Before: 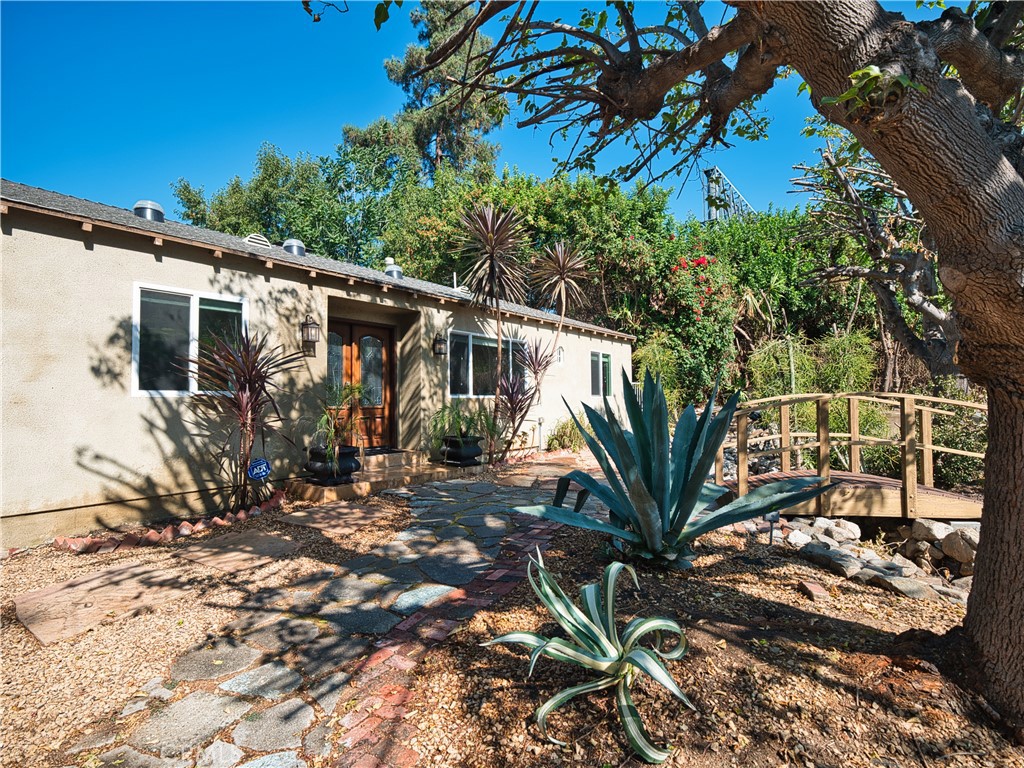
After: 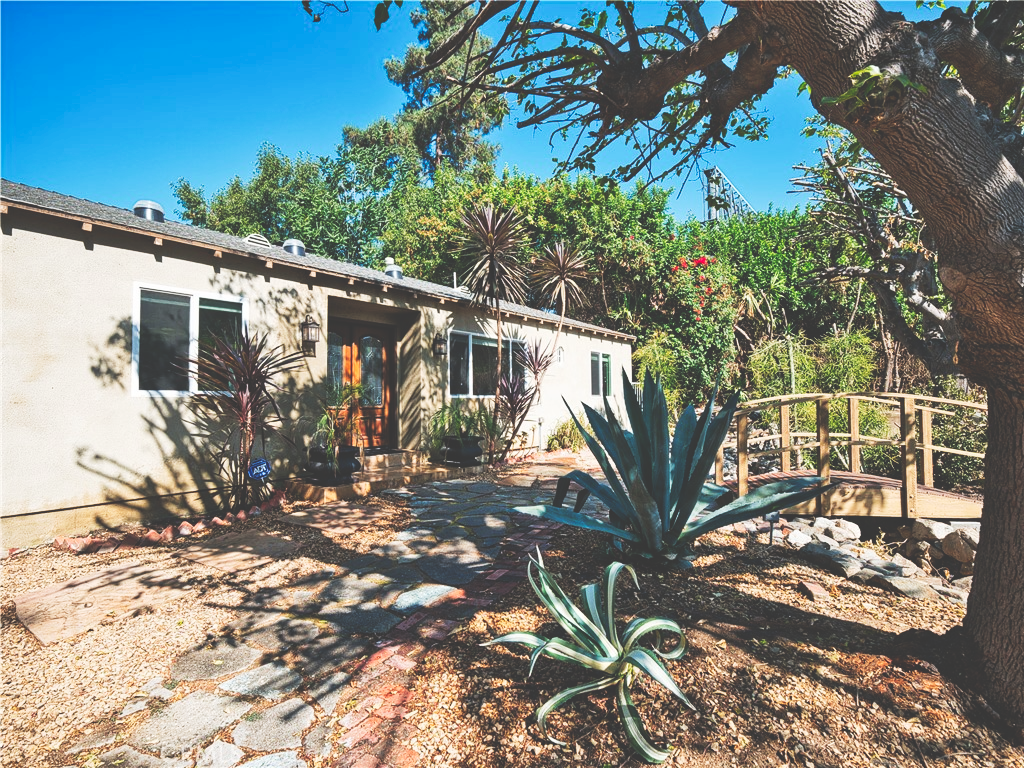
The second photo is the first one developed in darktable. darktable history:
tone curve: curves: ch0 [(0, 0) (0.003, 0.183) (0.011, 0.183) (0.025, 0.184) (0.044, 0.188) (0.069, 0.197) (0.1, 0.204) (0.136, 0.212) (0.177, 0.226) (0.224, 0.24) (0.277, 0.273) (0.335, 0.322) (0.399, 0.388) (0.468, 0.468) (0.543, 0.579) (0.623, 0.686) (0.709, 0.792) (0.801, 0.877) (0.898, 0.939) (1, 1)], preserve colors none
exposure: black level correction -0.028, compensate highlight preservation false
